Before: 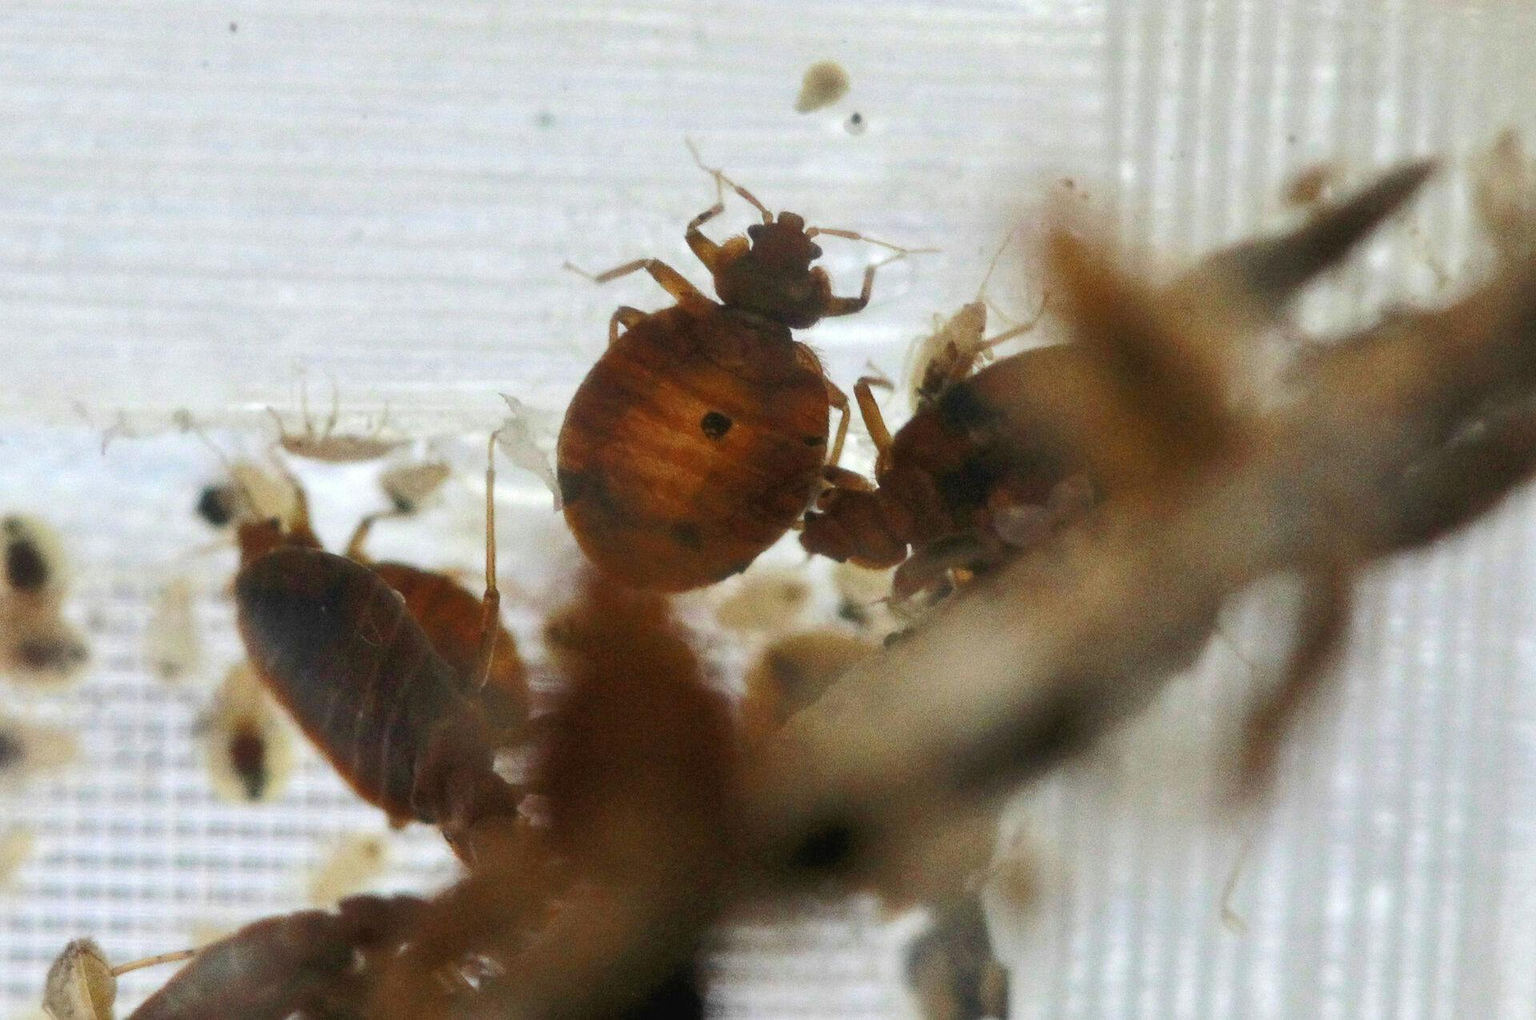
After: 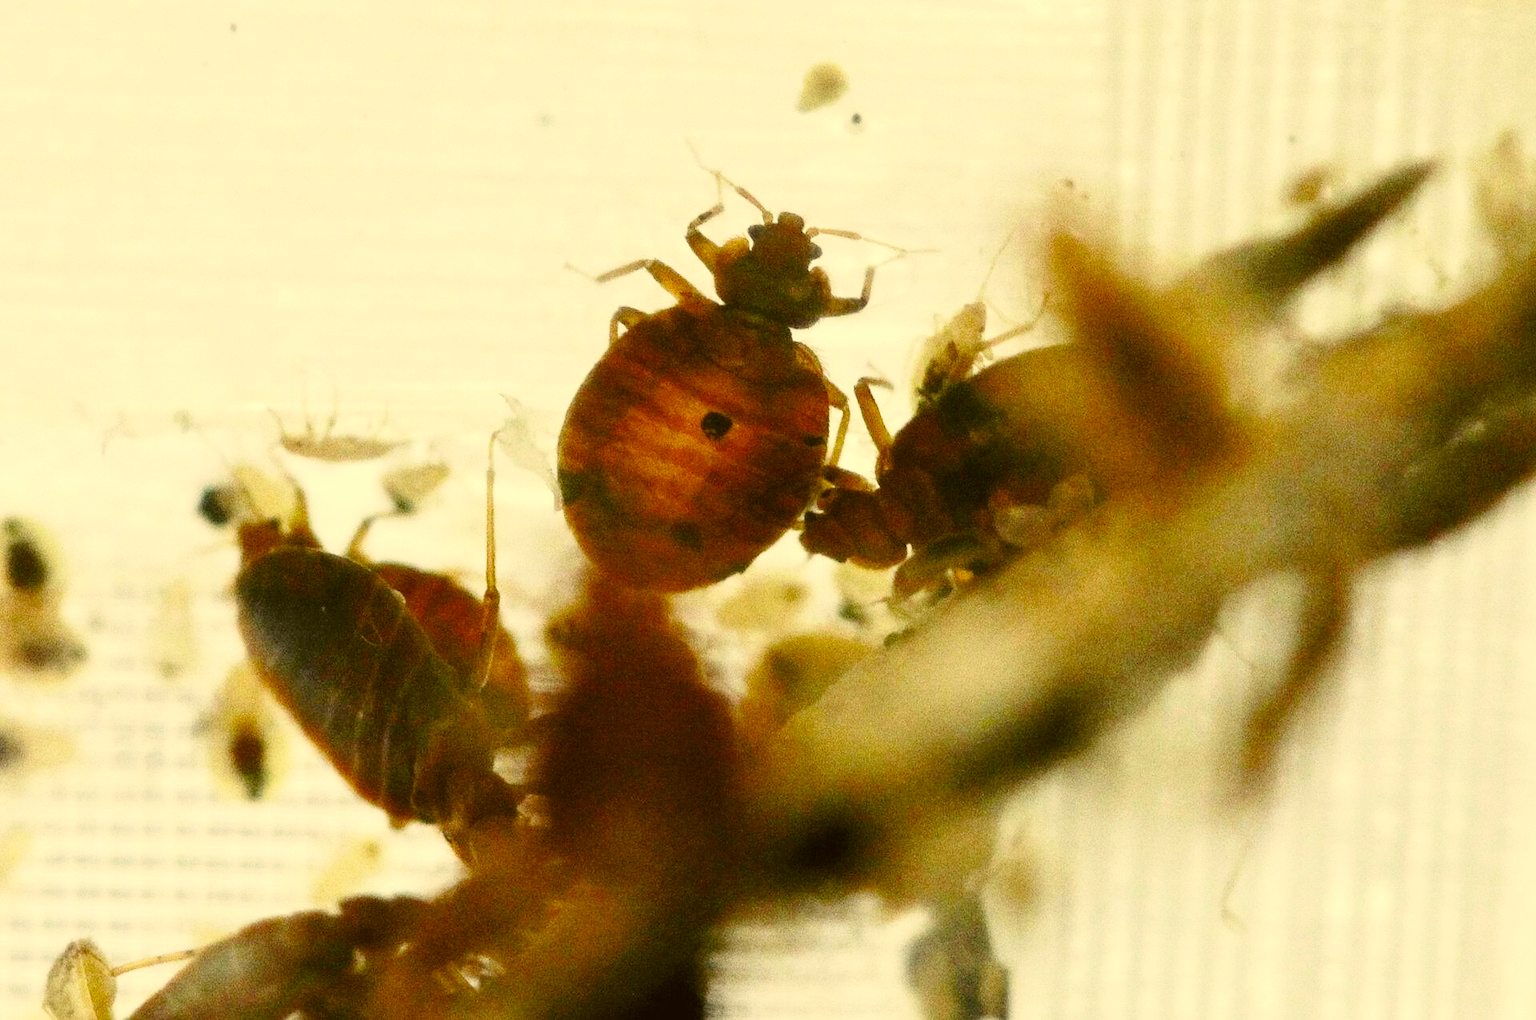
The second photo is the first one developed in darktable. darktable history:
base curve: curves: ch0 [(0, 0) (0.028, 0.03) (0.121, 0.232) (0.46, 0.748) (0.859, 0.968) (1, 1)], preserve colors none
tone equalizer: on, module defaults
color correction: highlights a* 0.149, highlights b* 28.81, shadows a* -0.15, shadows b* 21.82
